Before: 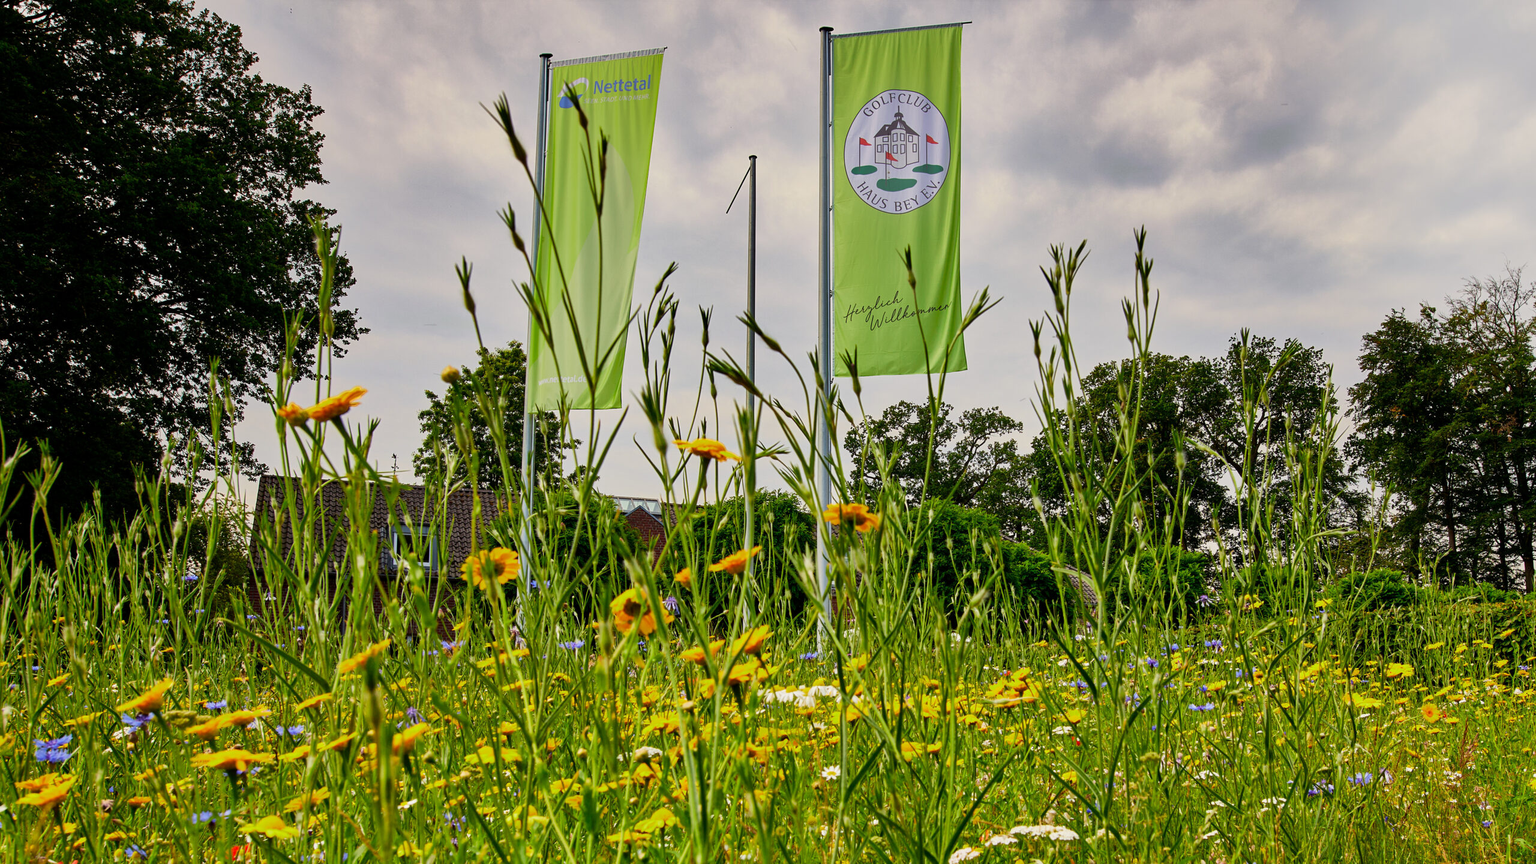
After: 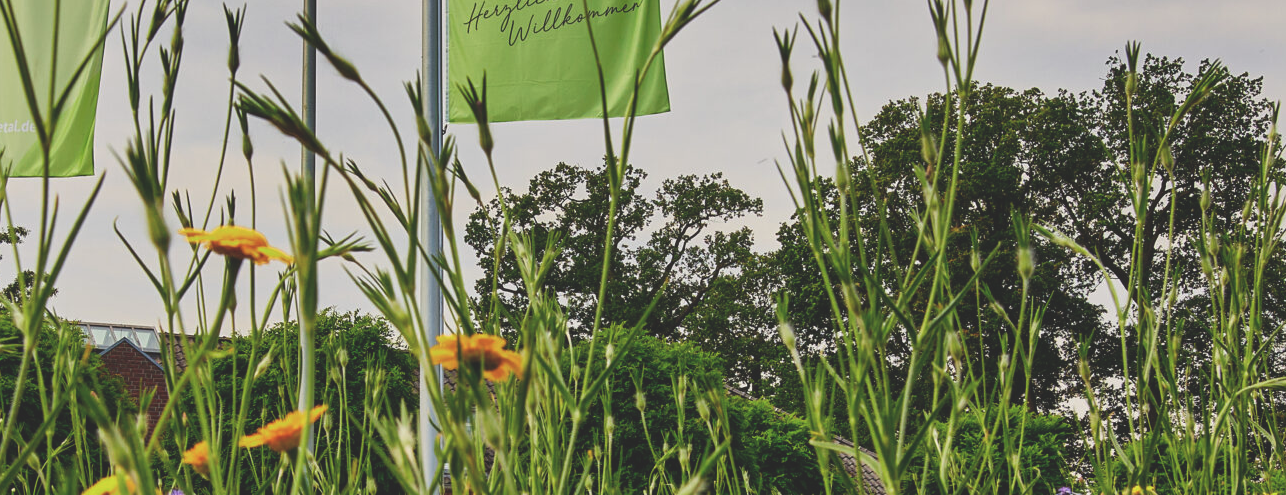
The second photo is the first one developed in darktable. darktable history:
crop: left 36.804%, top 35.108%, right 12.958%, bottom 30.498%
exposure: black level correction -0.021, exposure -0.03 EV, compensate highlight preservation false
contrast brightness saturation: saturation -0.065
